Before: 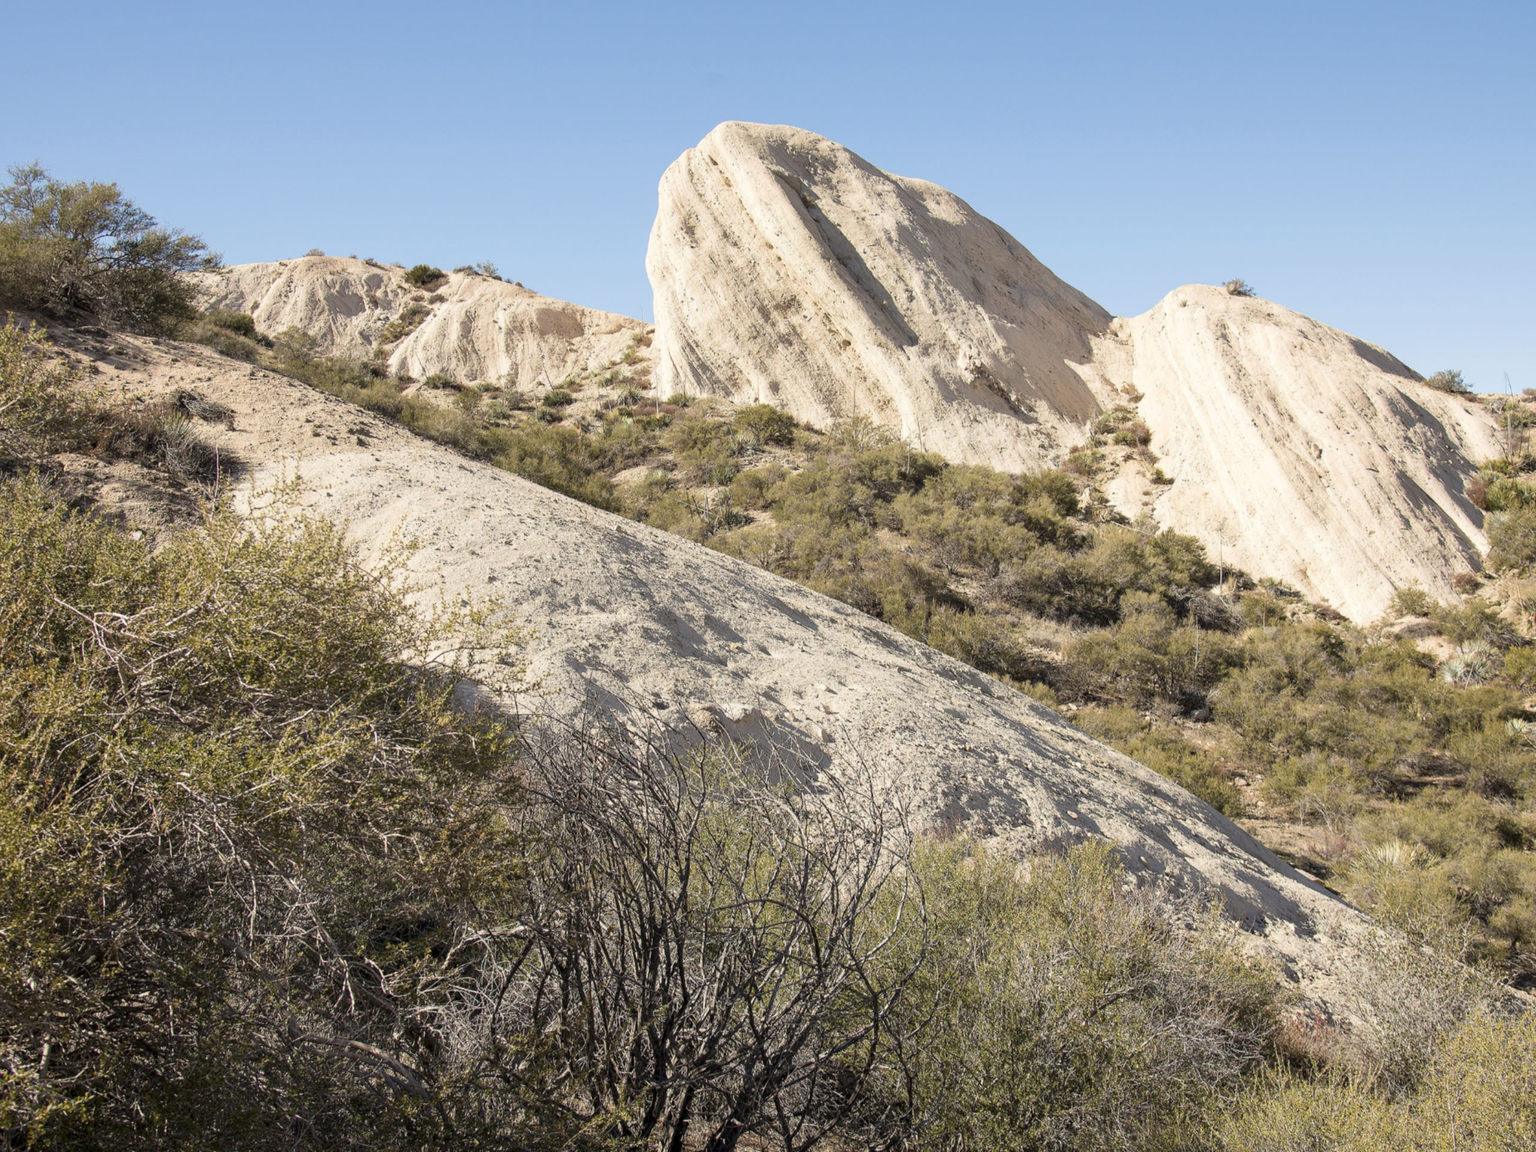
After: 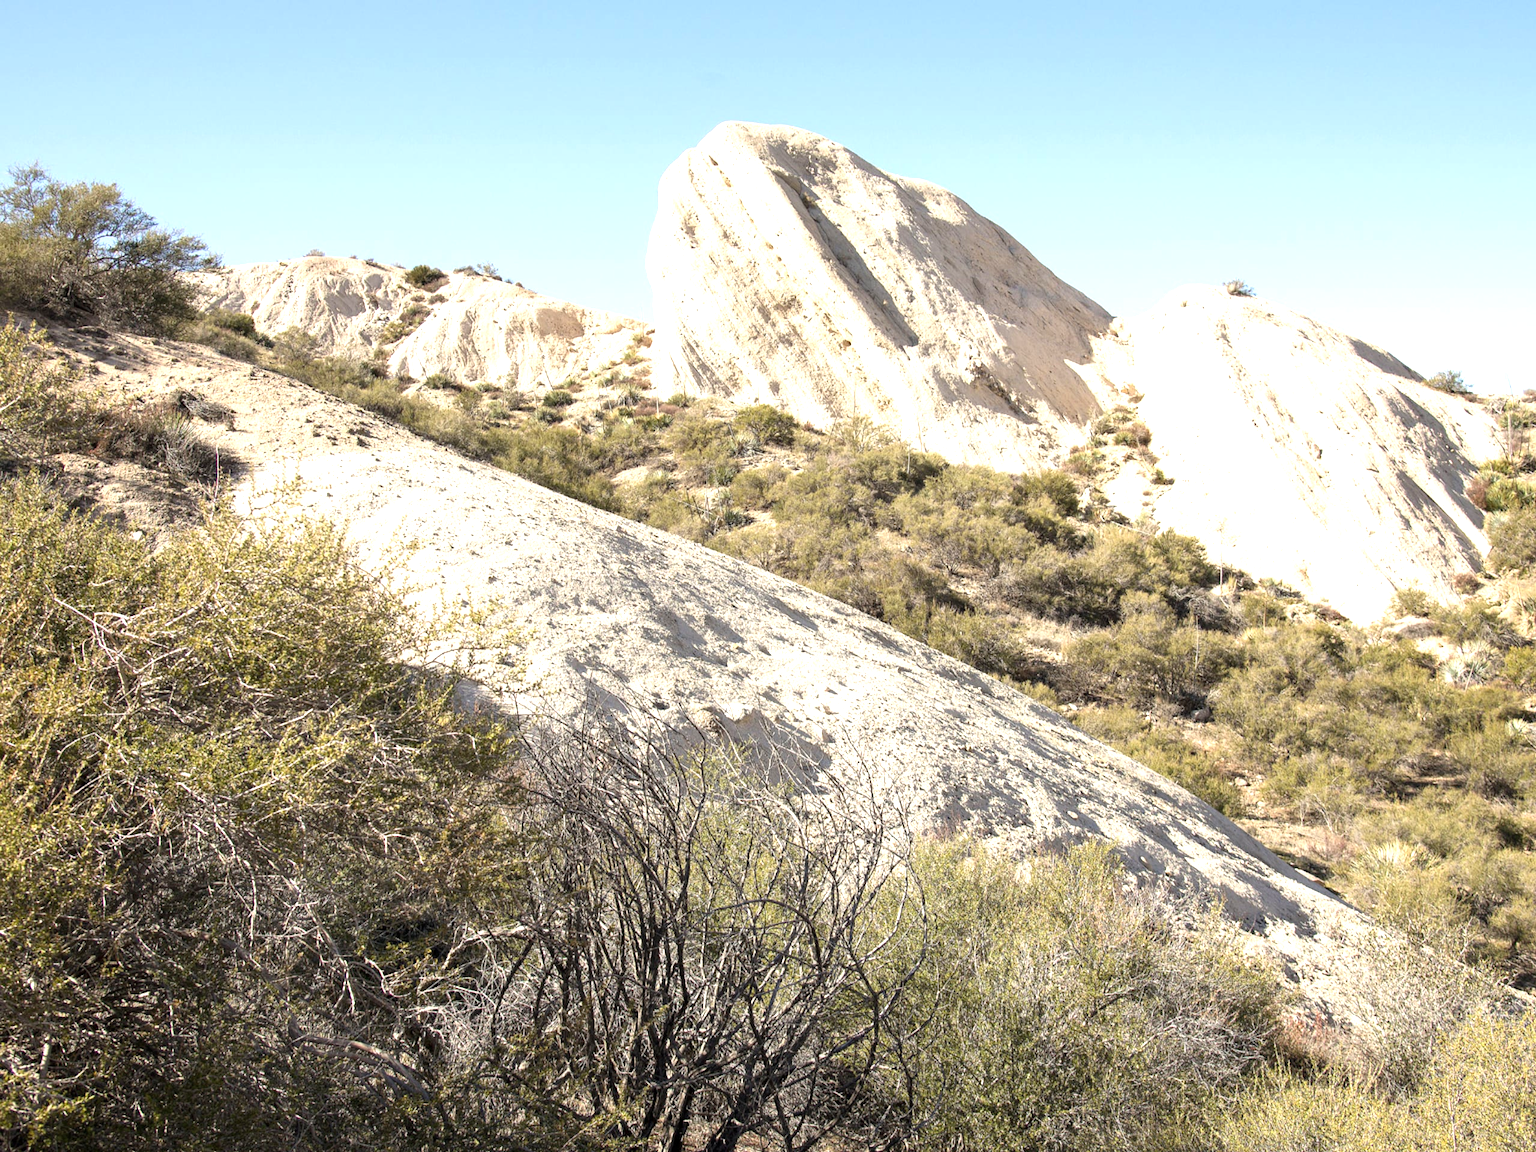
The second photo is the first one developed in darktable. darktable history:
levels: black 0.018%, levels [0, 0.394, 0.787]
